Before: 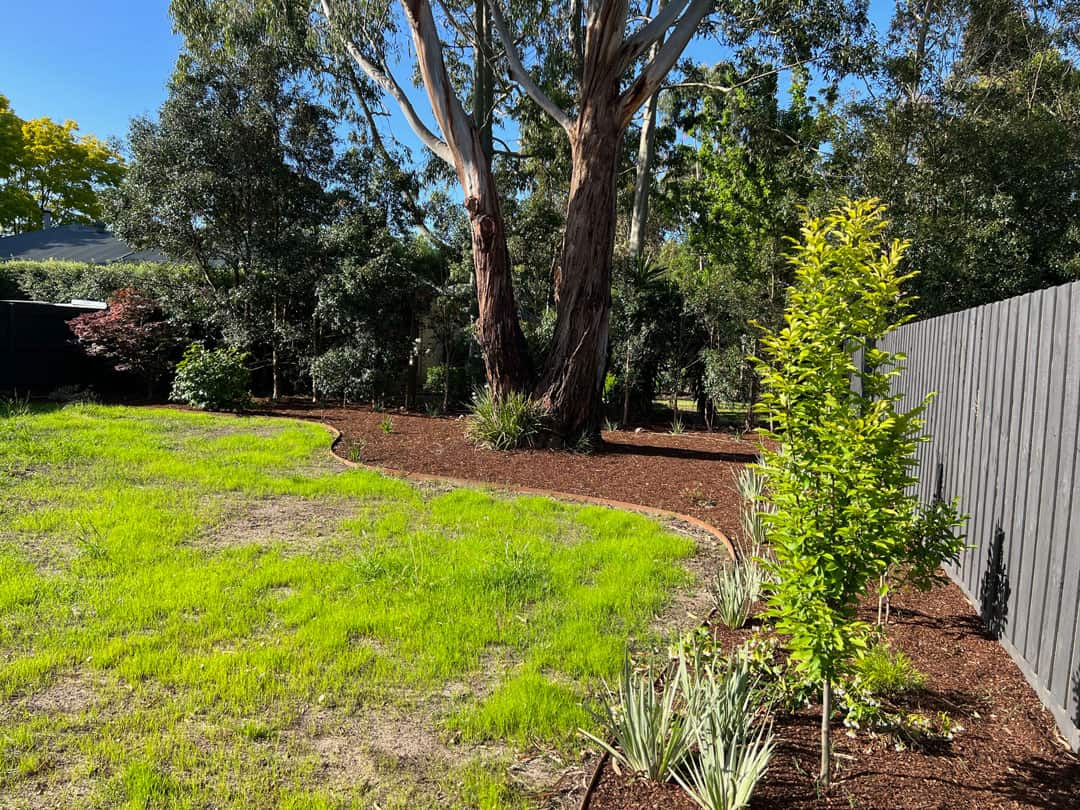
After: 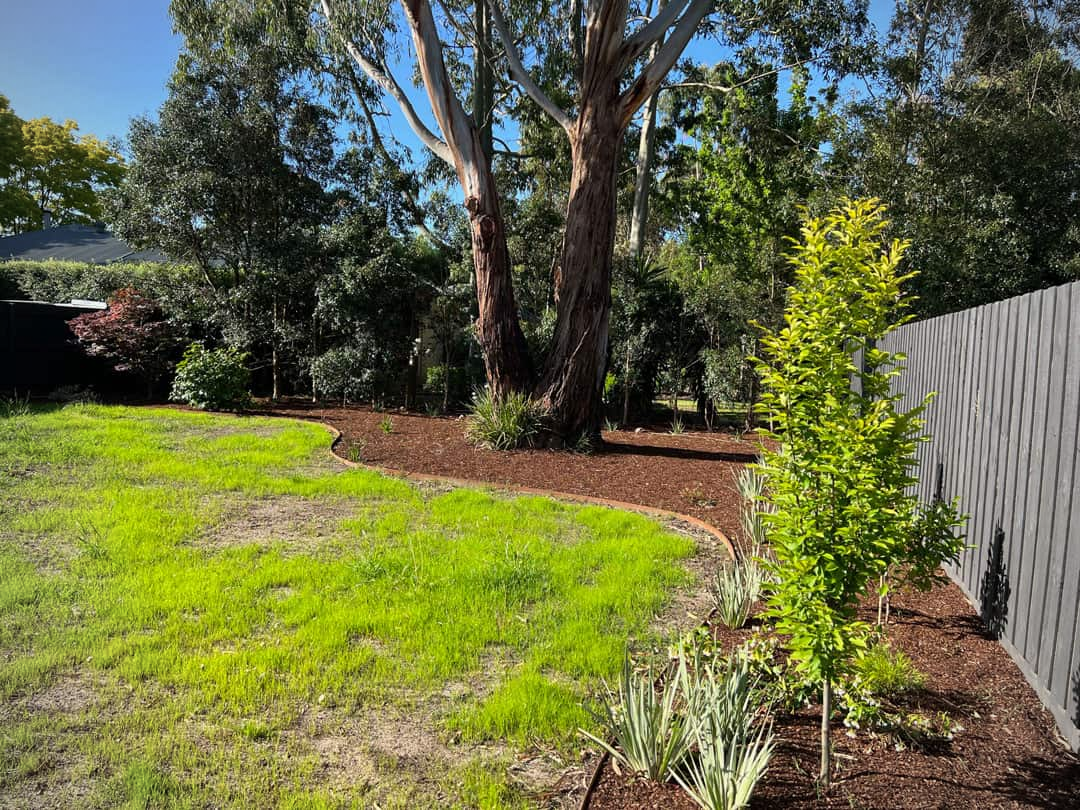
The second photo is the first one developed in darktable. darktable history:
vignetting: fall-off radius 60.94%
